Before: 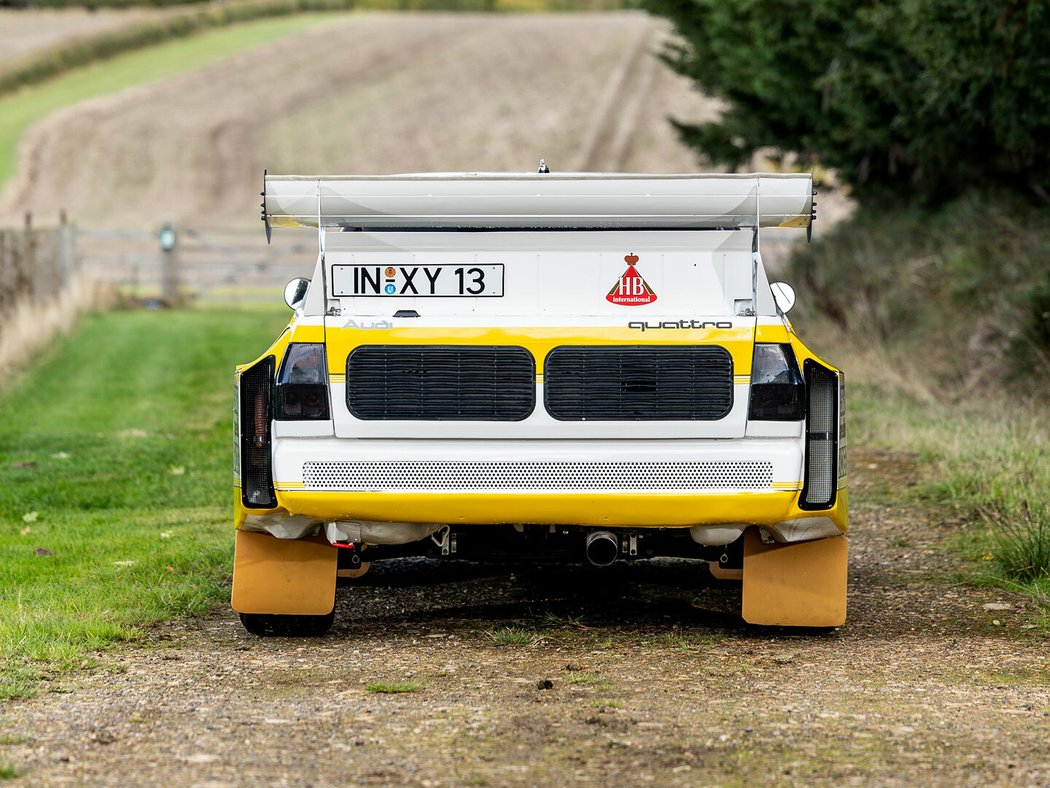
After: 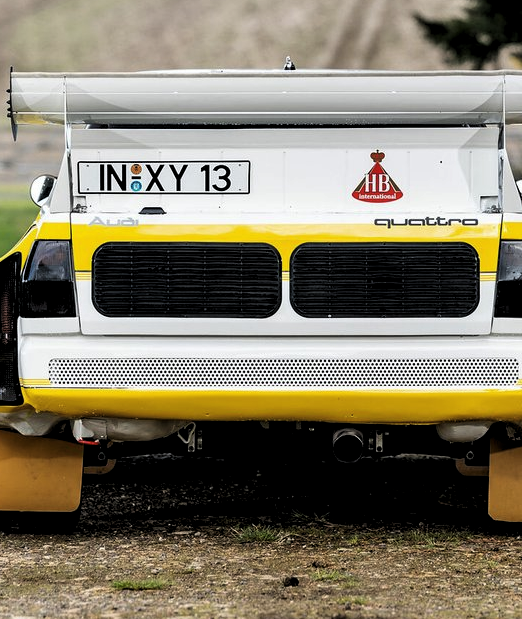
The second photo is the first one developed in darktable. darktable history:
base curve: curves: ch0 [(0, 0) (0.989, 0.992)], preserve colors none
levels: levels [0.116, 0.574, 1]
crop and rotate: angle 0.011°, left 24.213%, top 13.132%, right 25.986%, bottom 8.185%
